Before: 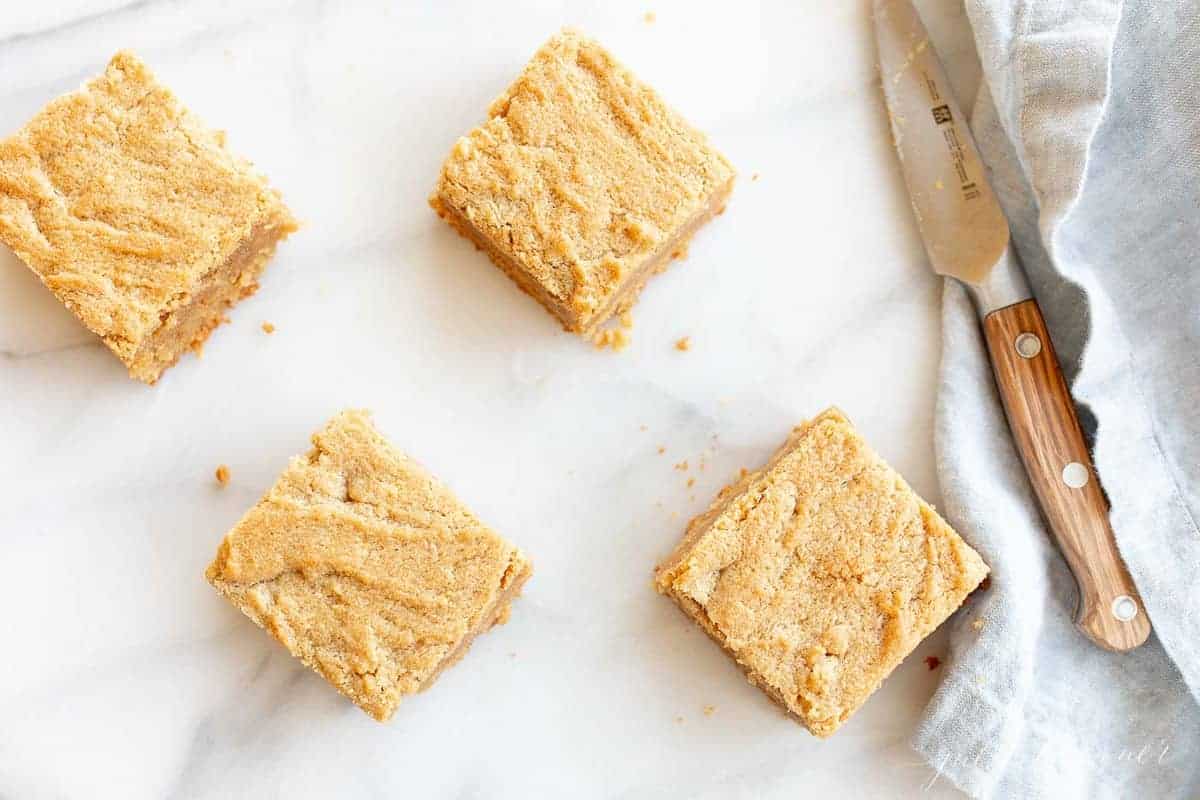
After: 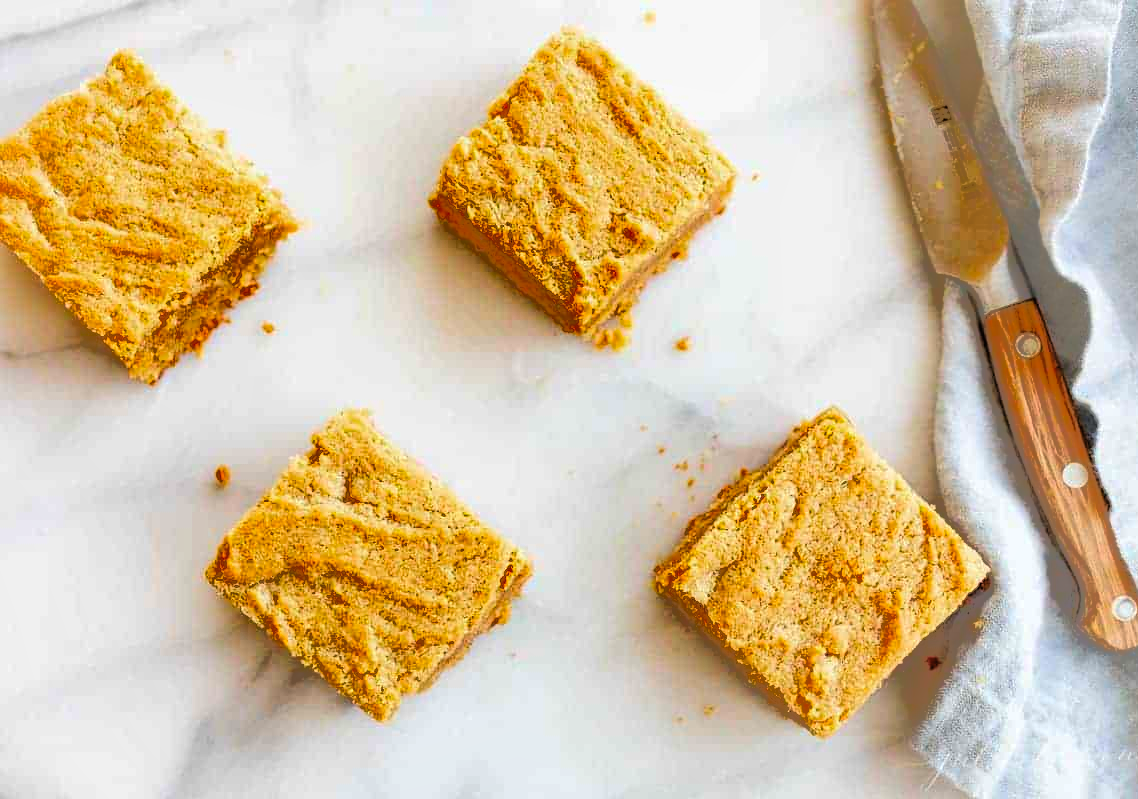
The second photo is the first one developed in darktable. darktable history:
crop and rotate: right 5.167%
shadows and highlights: shadows 25, highlights -70
tone curve: curves: ch0 [(0, 0) (0.082, 0.02) (0.129, 0.078) (0.275, 0.301) (0.67, 0.809) (1, 1)], color space Lab, linked channels, preserve colors none
